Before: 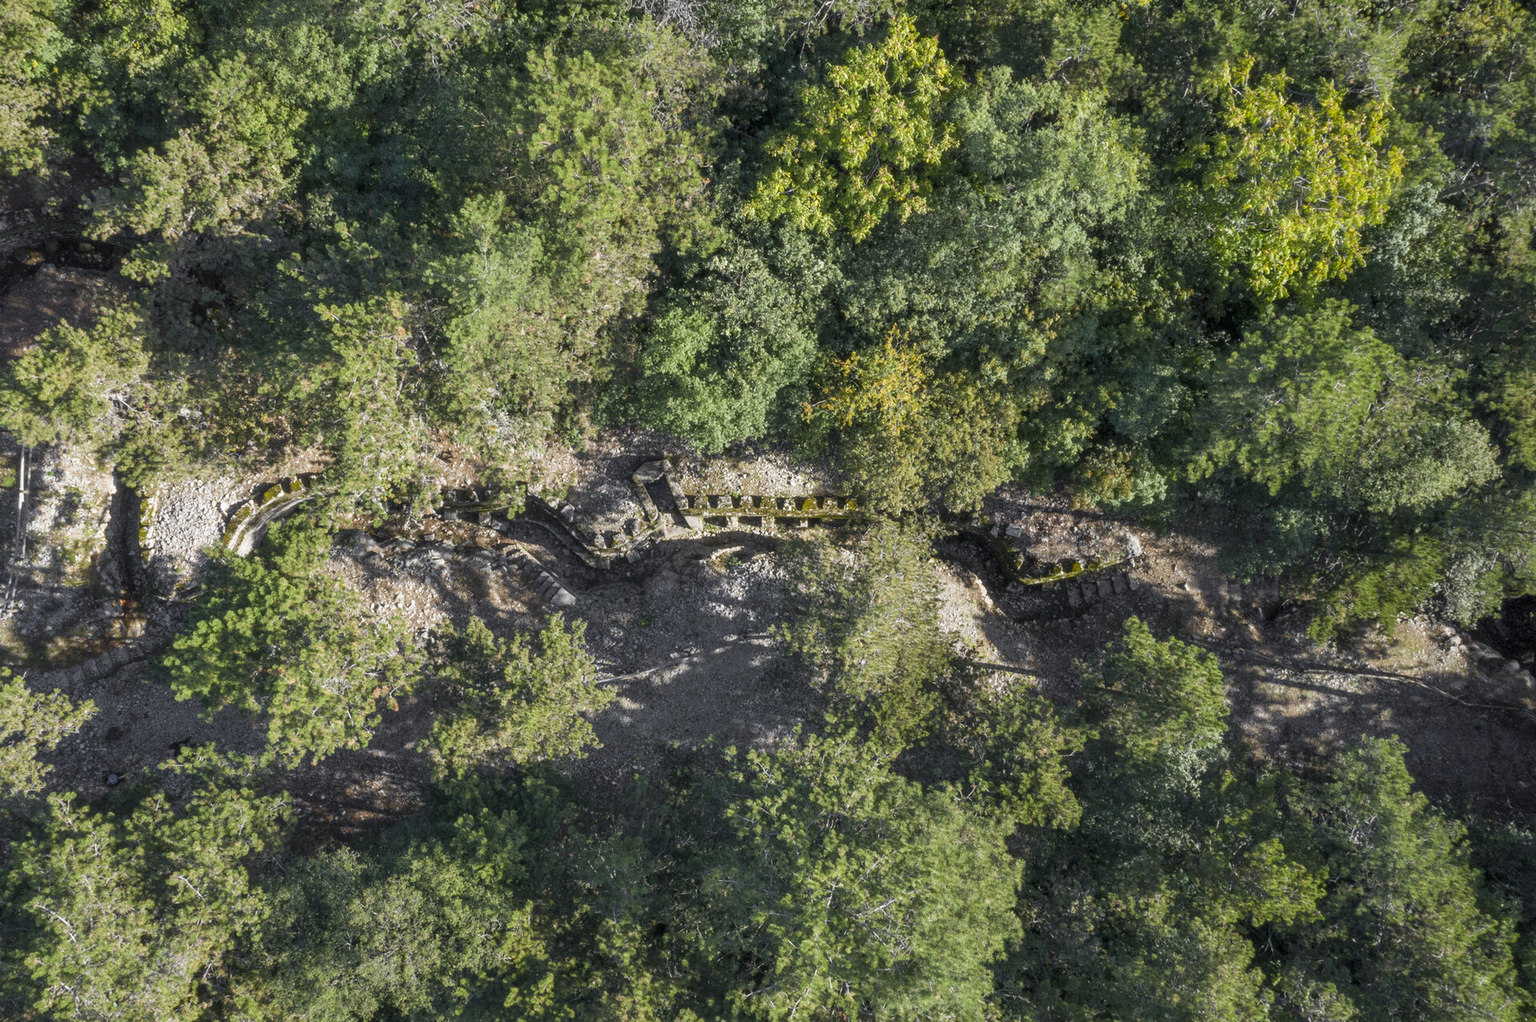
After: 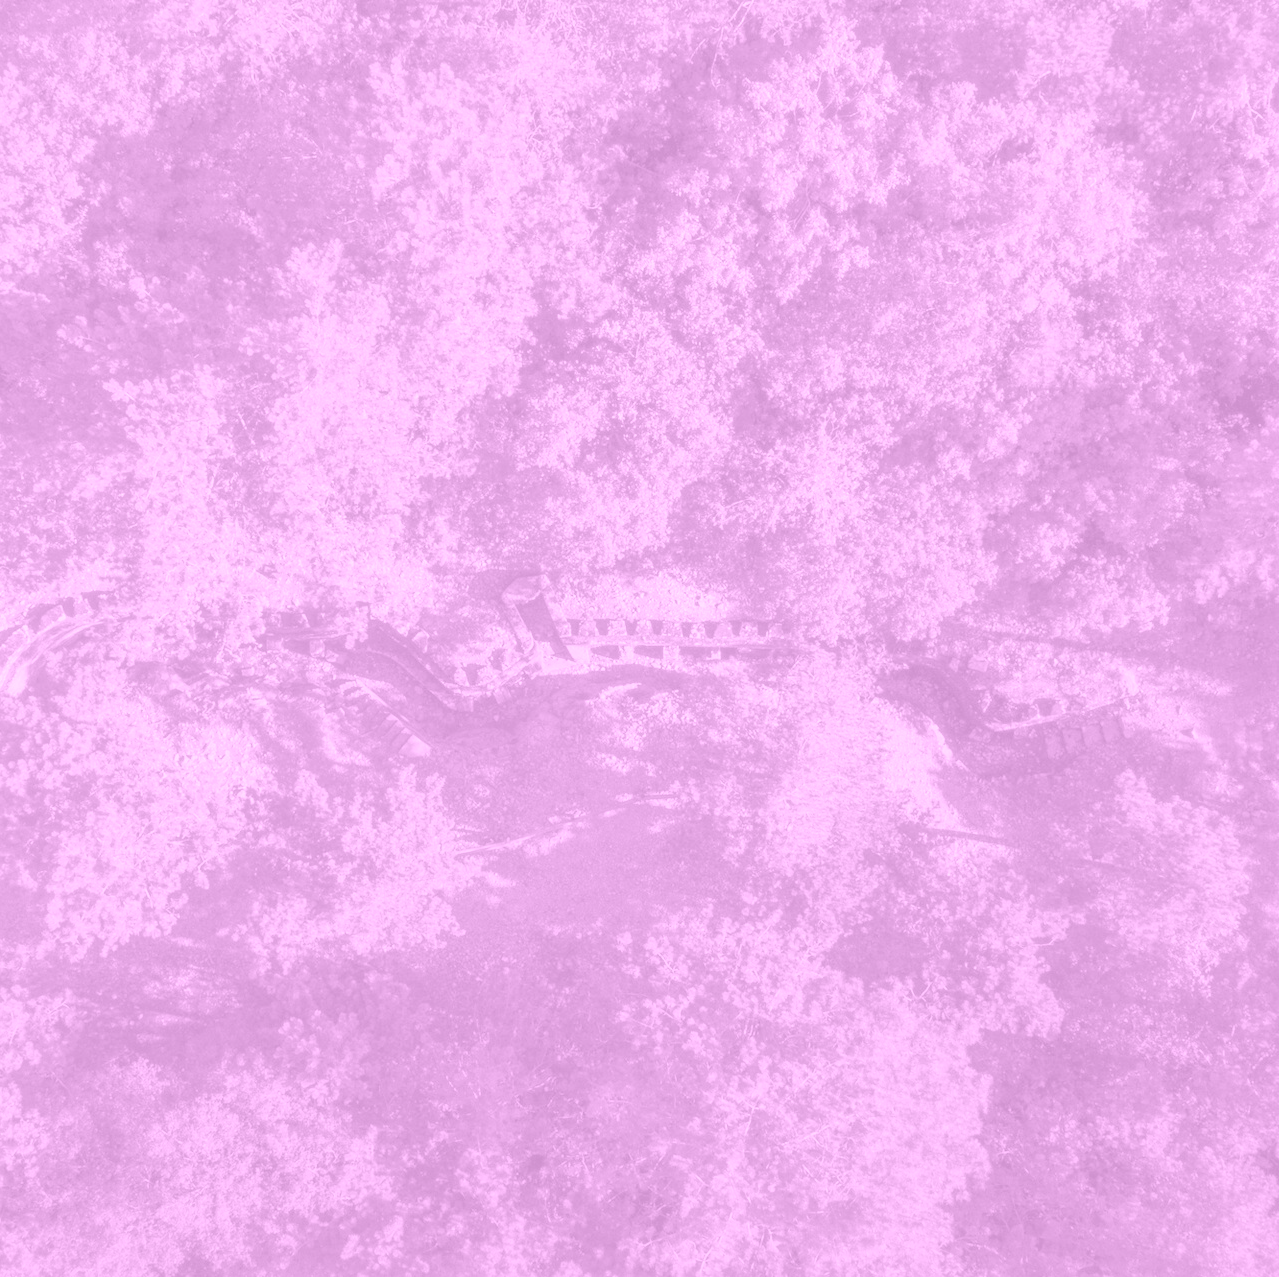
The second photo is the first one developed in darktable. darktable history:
color balance rgb: global vibrance -1%, saturation formula JzAzBz (2021)
colorize: hue 331.2°, saturation 69%, source mix 30.28%, lightness 69.02%, version 1
shadows and highlights: on, module defaults
crop and rotate: left 15.055%, right 18.278%
graduated density: rotation -180°, offset 24.95
